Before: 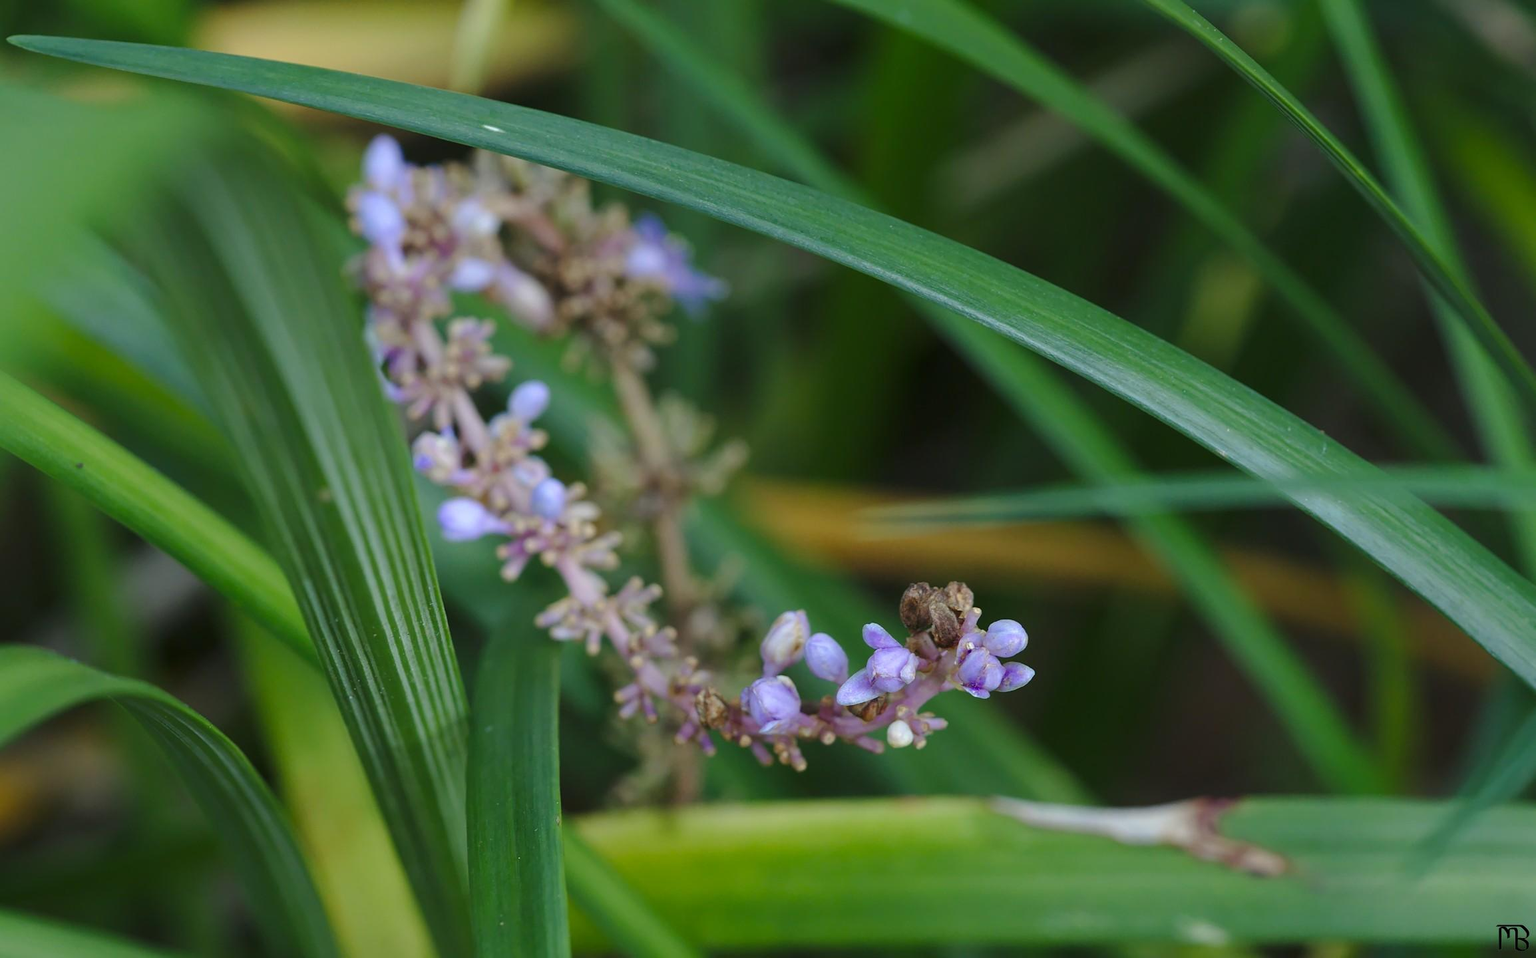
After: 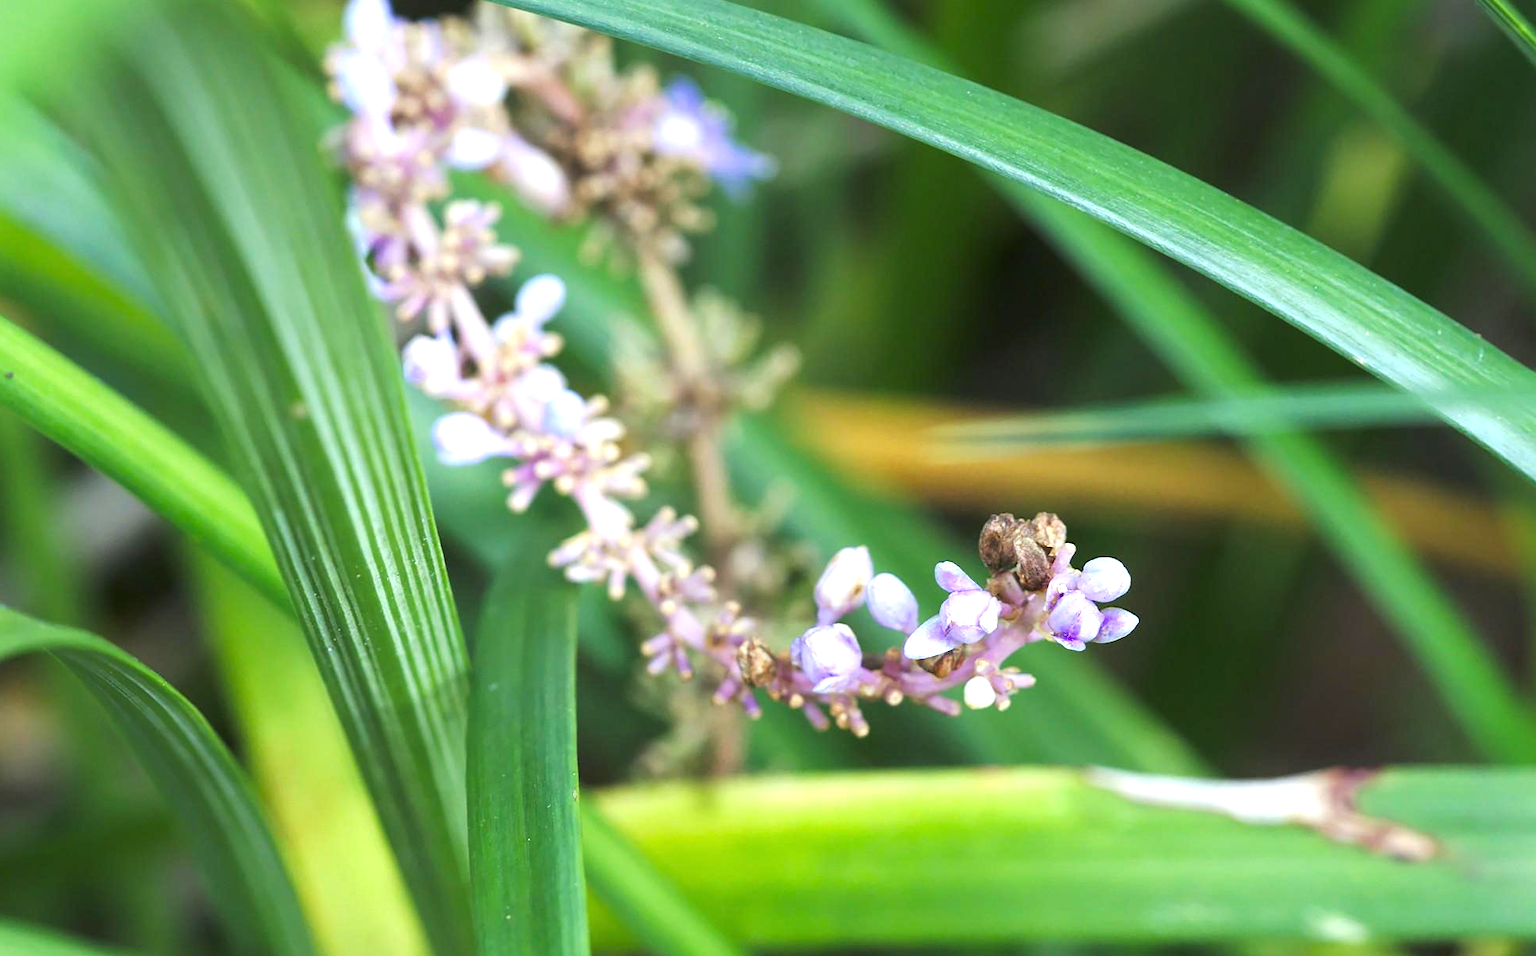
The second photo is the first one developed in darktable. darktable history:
crop and rotate: left 4.709%, top 15.506%, right 10.691%
tone equalizer: -8 EV -0.404 EV, -7 EV -0.415 EV, -6 EV -0.361 EV, -5 EV -0.206 EV, -3 EV 0.245 EV, -2 EV 0.341 EV, -1 EV 0.388 EV, +0 EV 0.406 EV, mask exposure compensation -0.511 EV
exposure: black level correction 0, exposure 1.102 EV, compensate highlight preservation false
